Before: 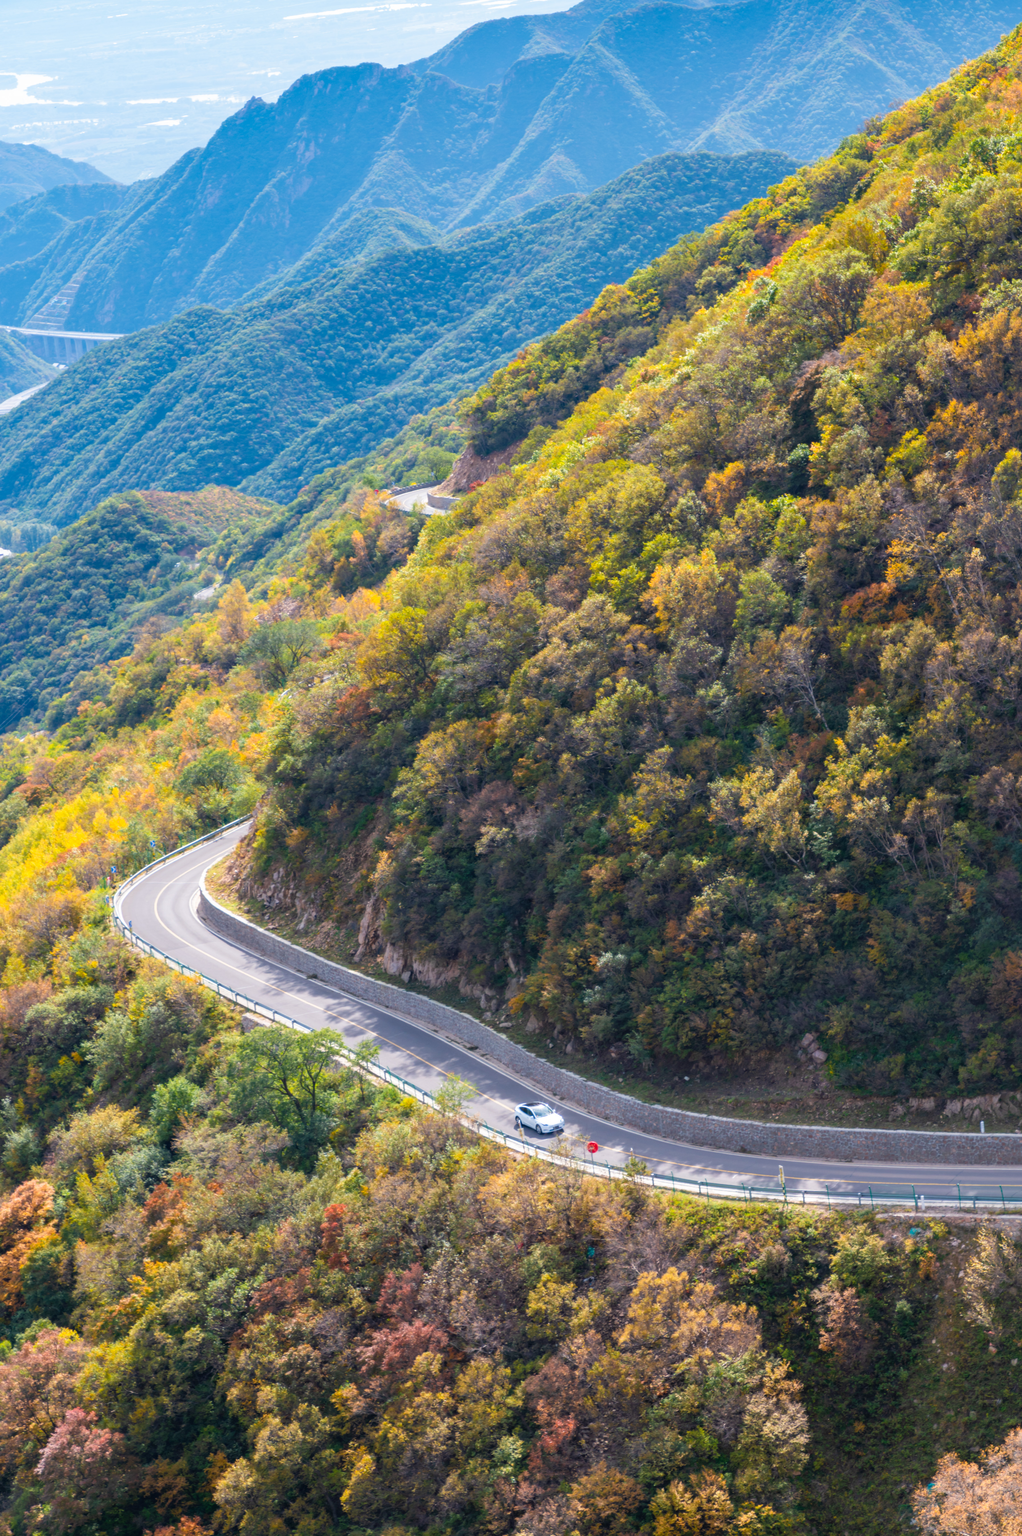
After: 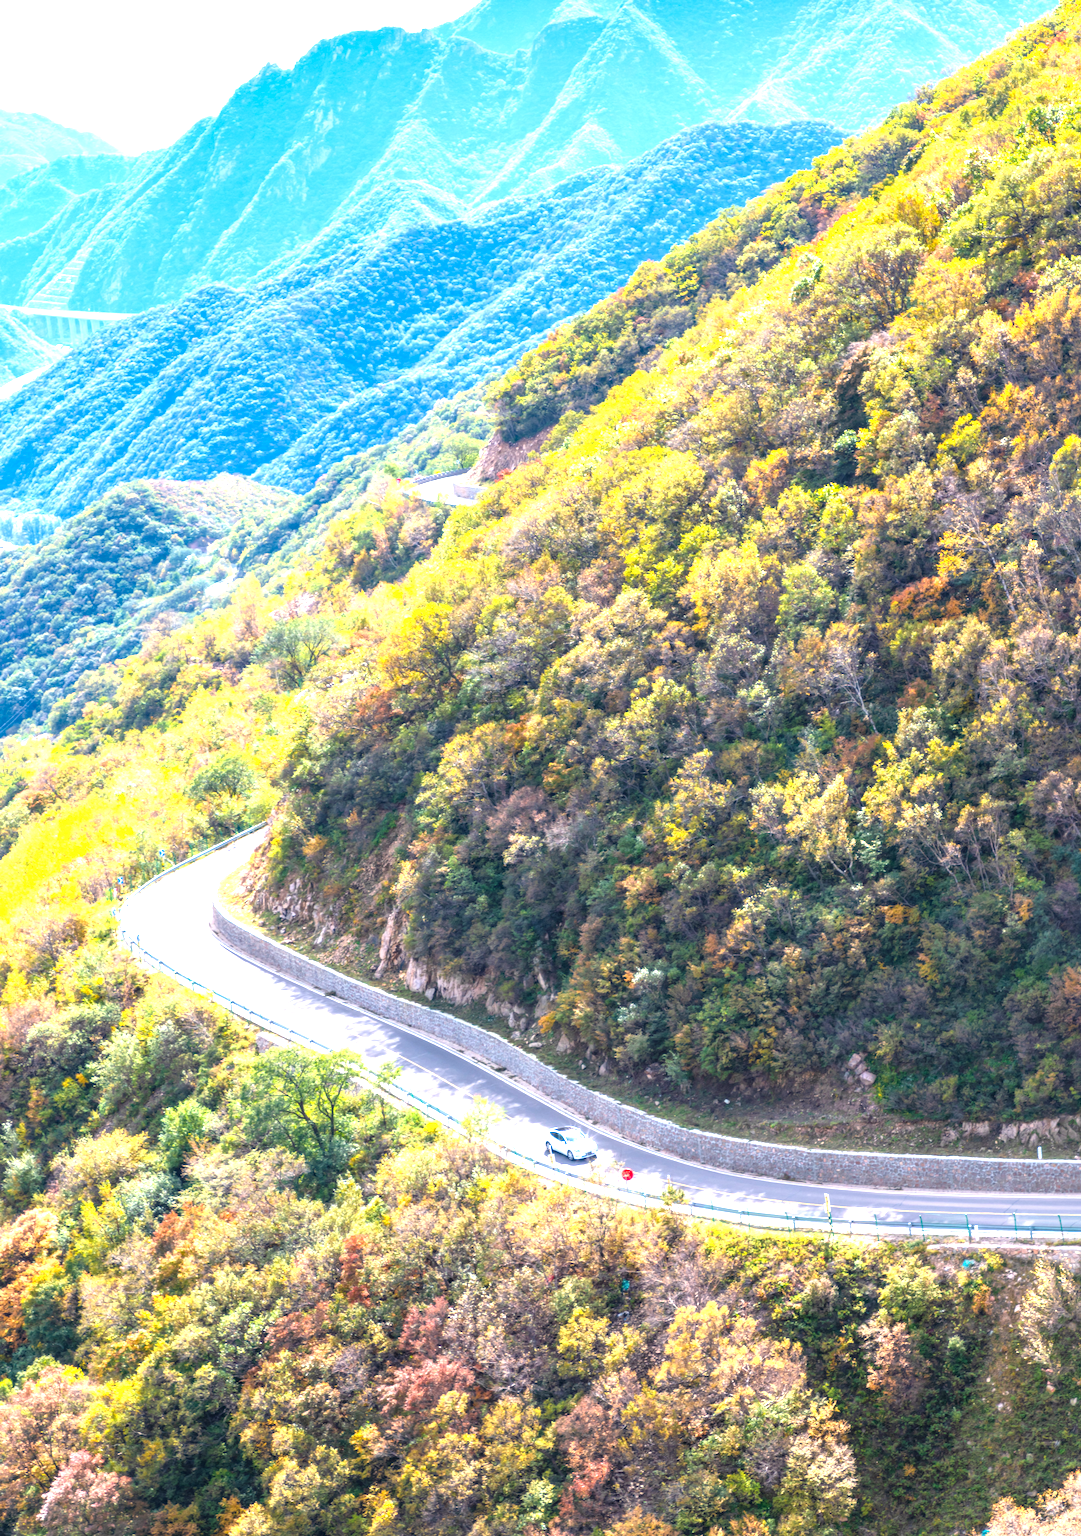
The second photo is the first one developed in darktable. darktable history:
exposure: black level correction 0, exposure 0.7 EV, compensate exposure bias true, compensate highlight preservation false
local contrast: on, module defaults
crop and rotate: top 2.479%, bottom 3.018%
